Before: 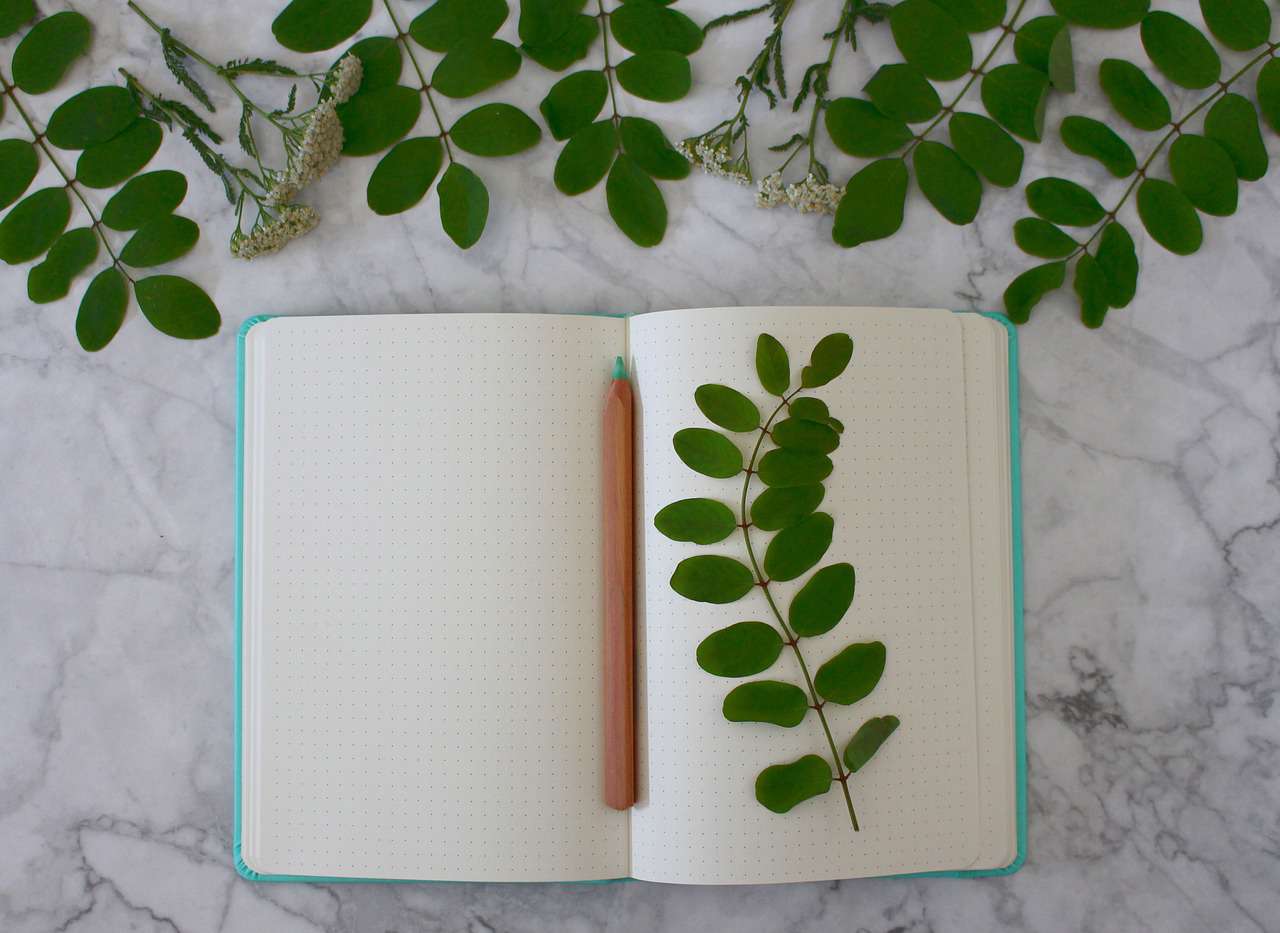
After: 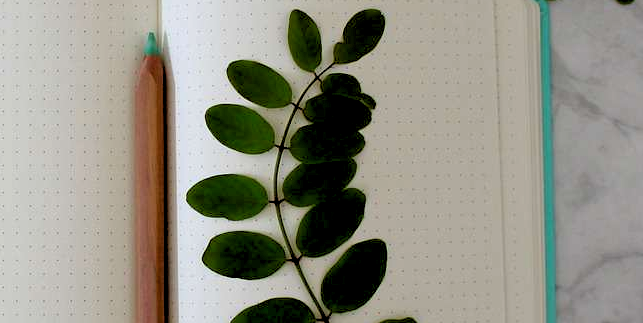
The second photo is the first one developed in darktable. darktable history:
crop: left 36.607%, top 34.735%, right 13.146%, bottom 30.611%
exposure: black level correction 0.011, compensate highlight preservation false
rgb levels: levels [[0.034, 0.472, 0.904], [0, 0.5, 1], [0, 0.5, 1]]
